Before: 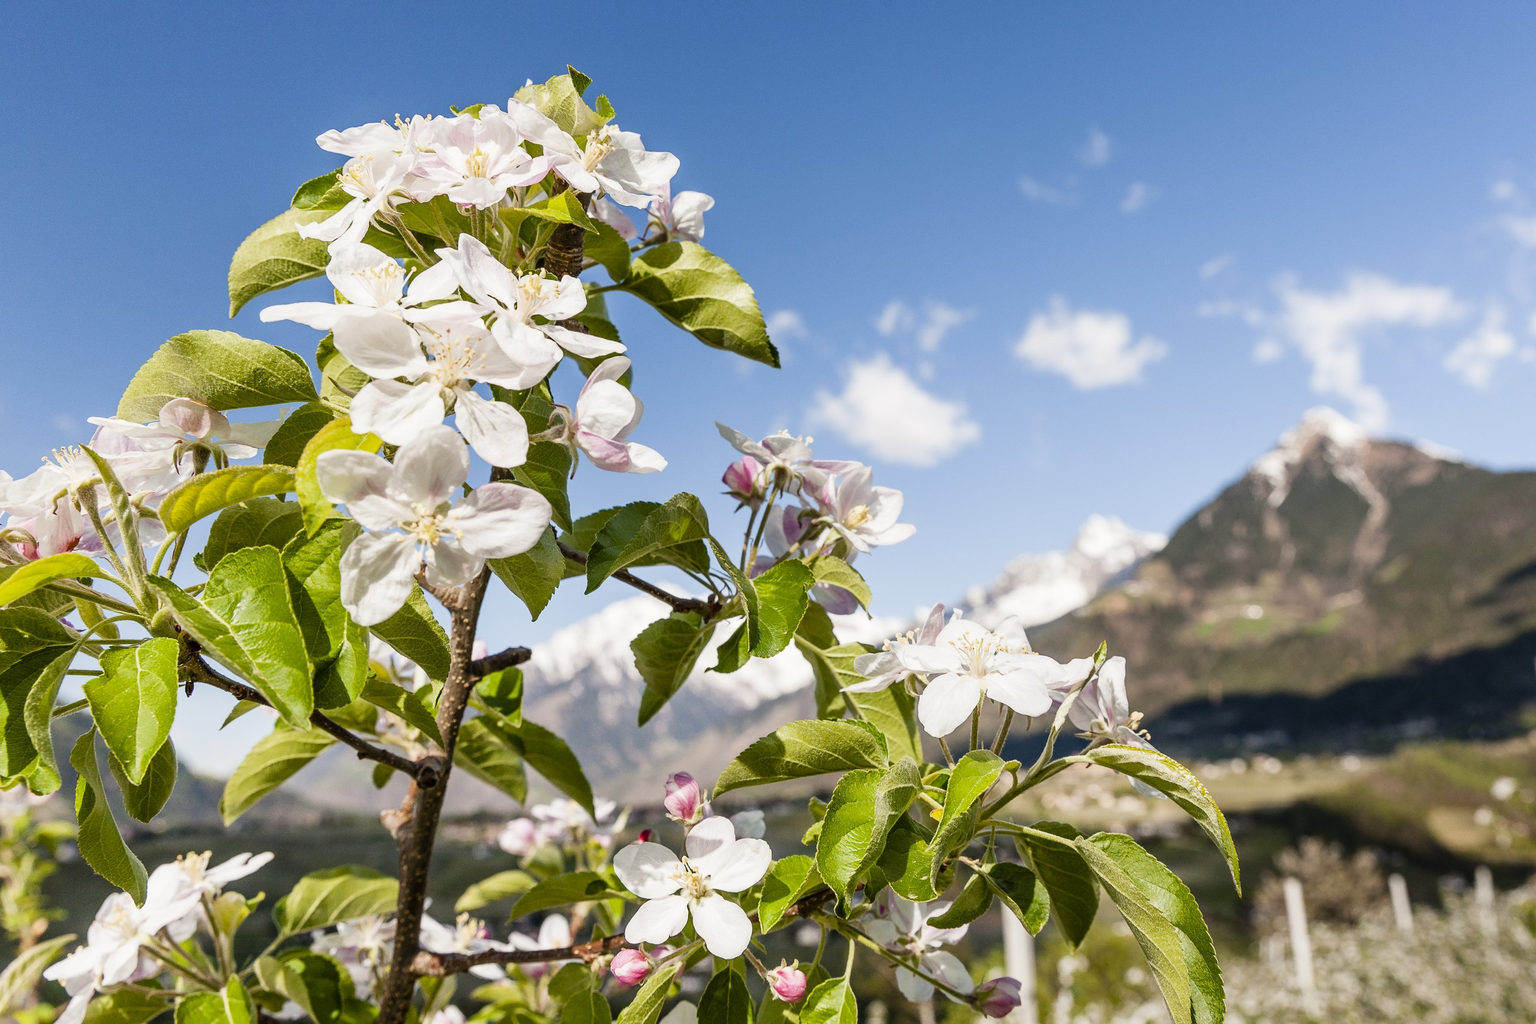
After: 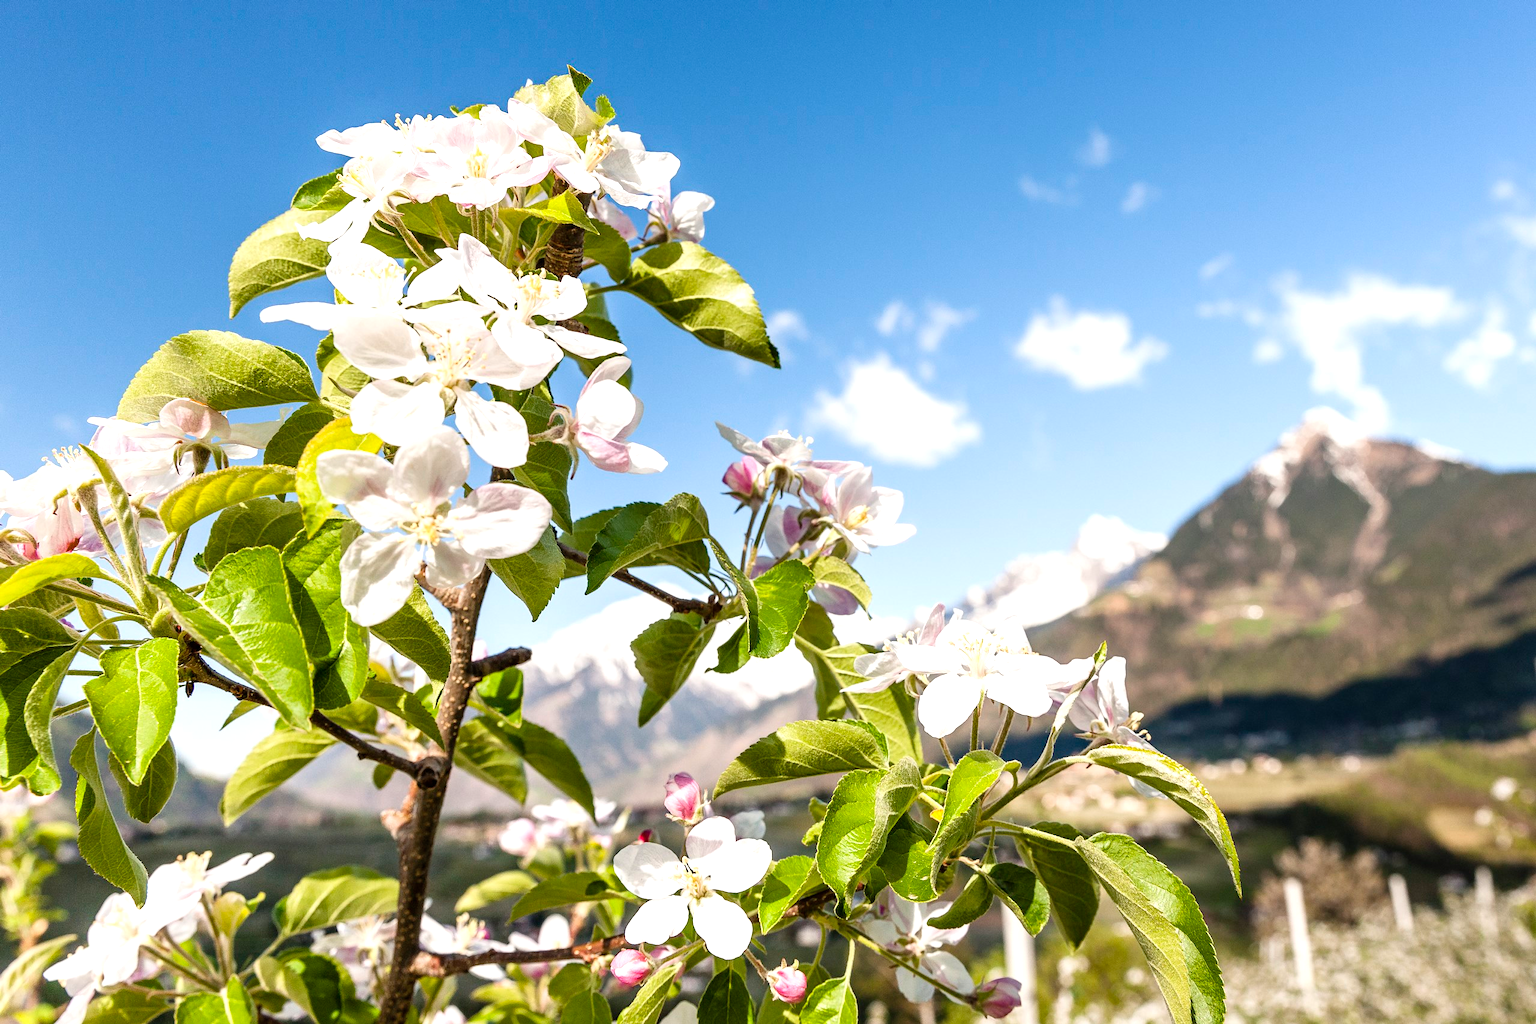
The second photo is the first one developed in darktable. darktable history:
exposure: black level correction 0, exposure 0.498 EV, compensate exposure bias true, compensate highlight preservation false
